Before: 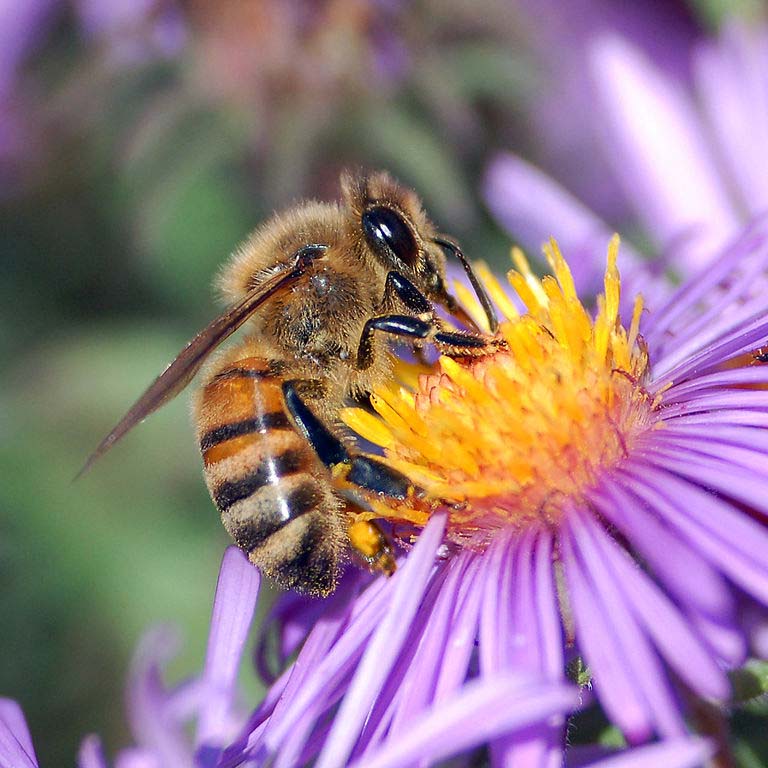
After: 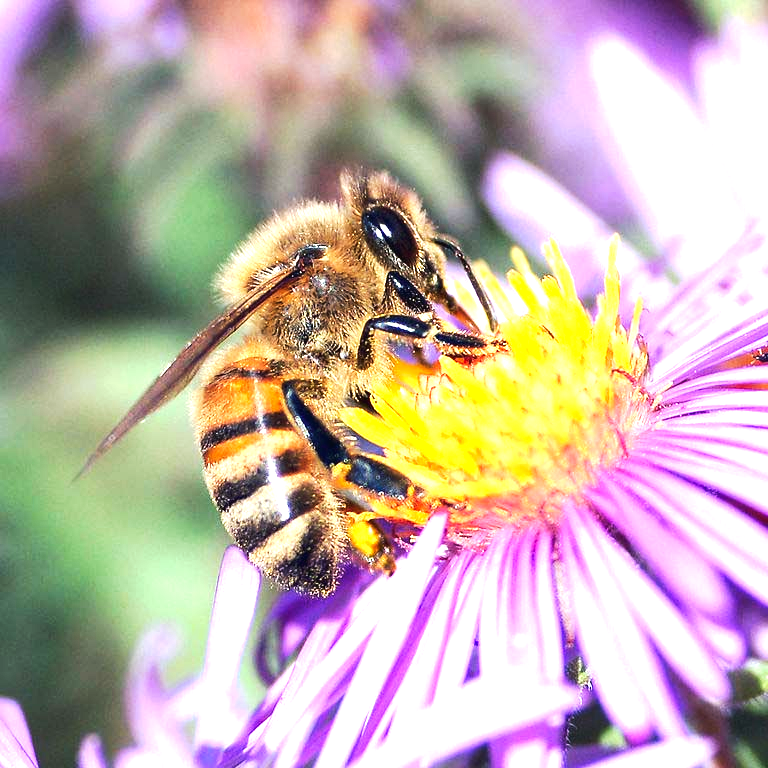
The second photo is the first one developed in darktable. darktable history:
tone equalizer: -8 EV -0.417 EV, -7 EV -0.389 EV, -6 EV -0.333 EV, -5 EV -0.222 EV, -3 EV 0.222 EV, -2 EV 0.333 EV, -1 EV 0.389 EV, +0 EV 0.417 EV, edges refinement/feathering 500, mask exposure compensation -1.57 EV, preserve details no
exposure: black level correction 0, exposure 1 EV, compensate highlight preservation false
tone curve: curves: ch0 [(0, 0) (0.003, 0.014) (0.011, 0.019) (0.025, 0.028) (0.044, 0.044) (0.069, 0.069) (0.1, 0.1) (0.136, 0.131) (0.177, 0.168) (0.224, 0.206) (0.277, 0.255) (0.335, 0.309) (0.399, 0.374) (0.468, 0.452) (0.543, 0.535) (0.623, 0.623) (0.709, 0.72) (0.801, 0.815) (0.898, 0.898) (1, 1)], preserve colors none
